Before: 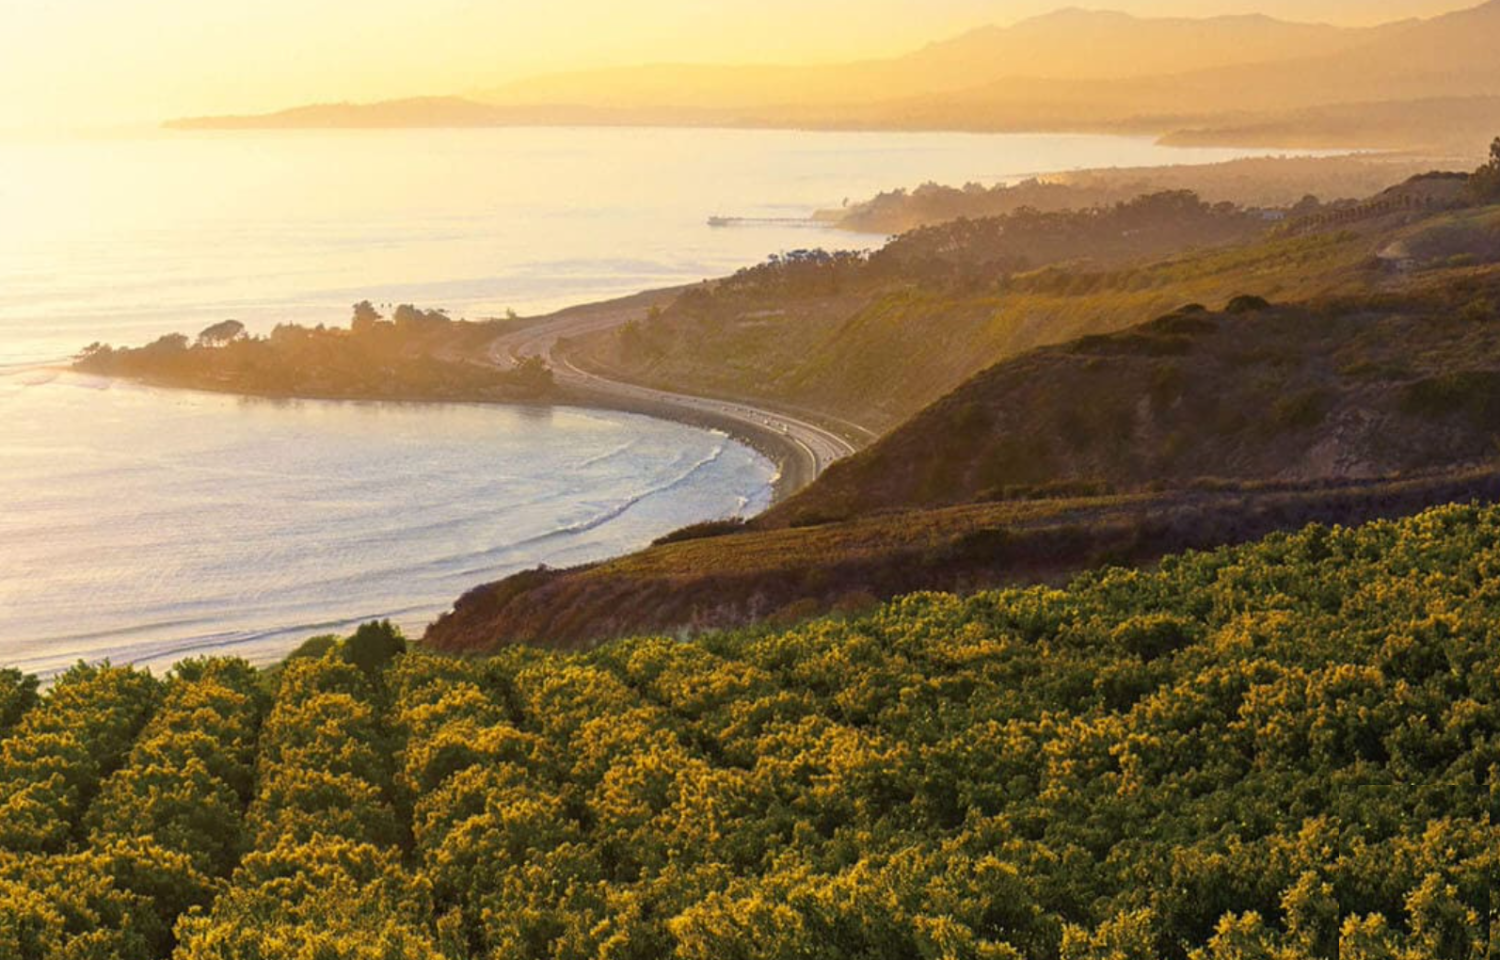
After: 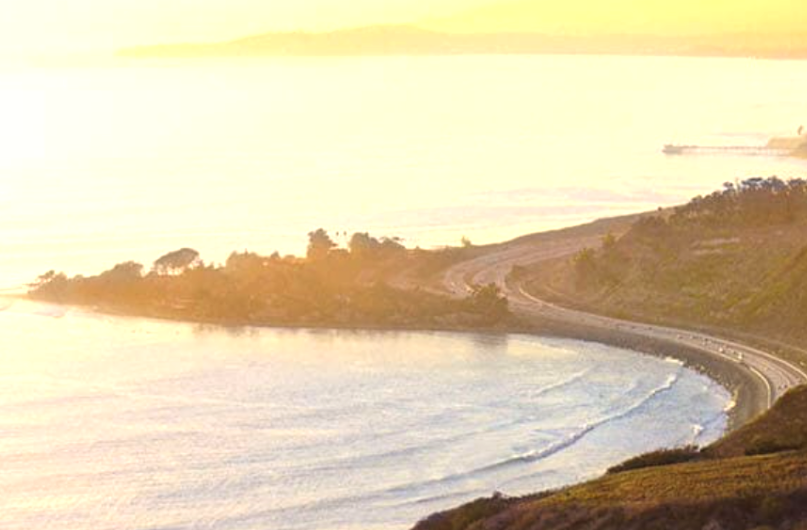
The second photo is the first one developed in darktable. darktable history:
tone equalizer: -8 EV -0.378 EV, -7 EV -0.412 EV, -6 EV -0.306 EV, -5 EV -0.232 EV, -3 EV 0.247 EV, -2 EV 0.322 EV, -1 EV 0.374 EV, +0 EV 0.422 EV
exposure: black level correction -0.001, exposure 0.08 EV, compensate highlight preservation false
crop and rotate: left 3.034%, top 7.572%, right 43.114%, bottom 37.168%
